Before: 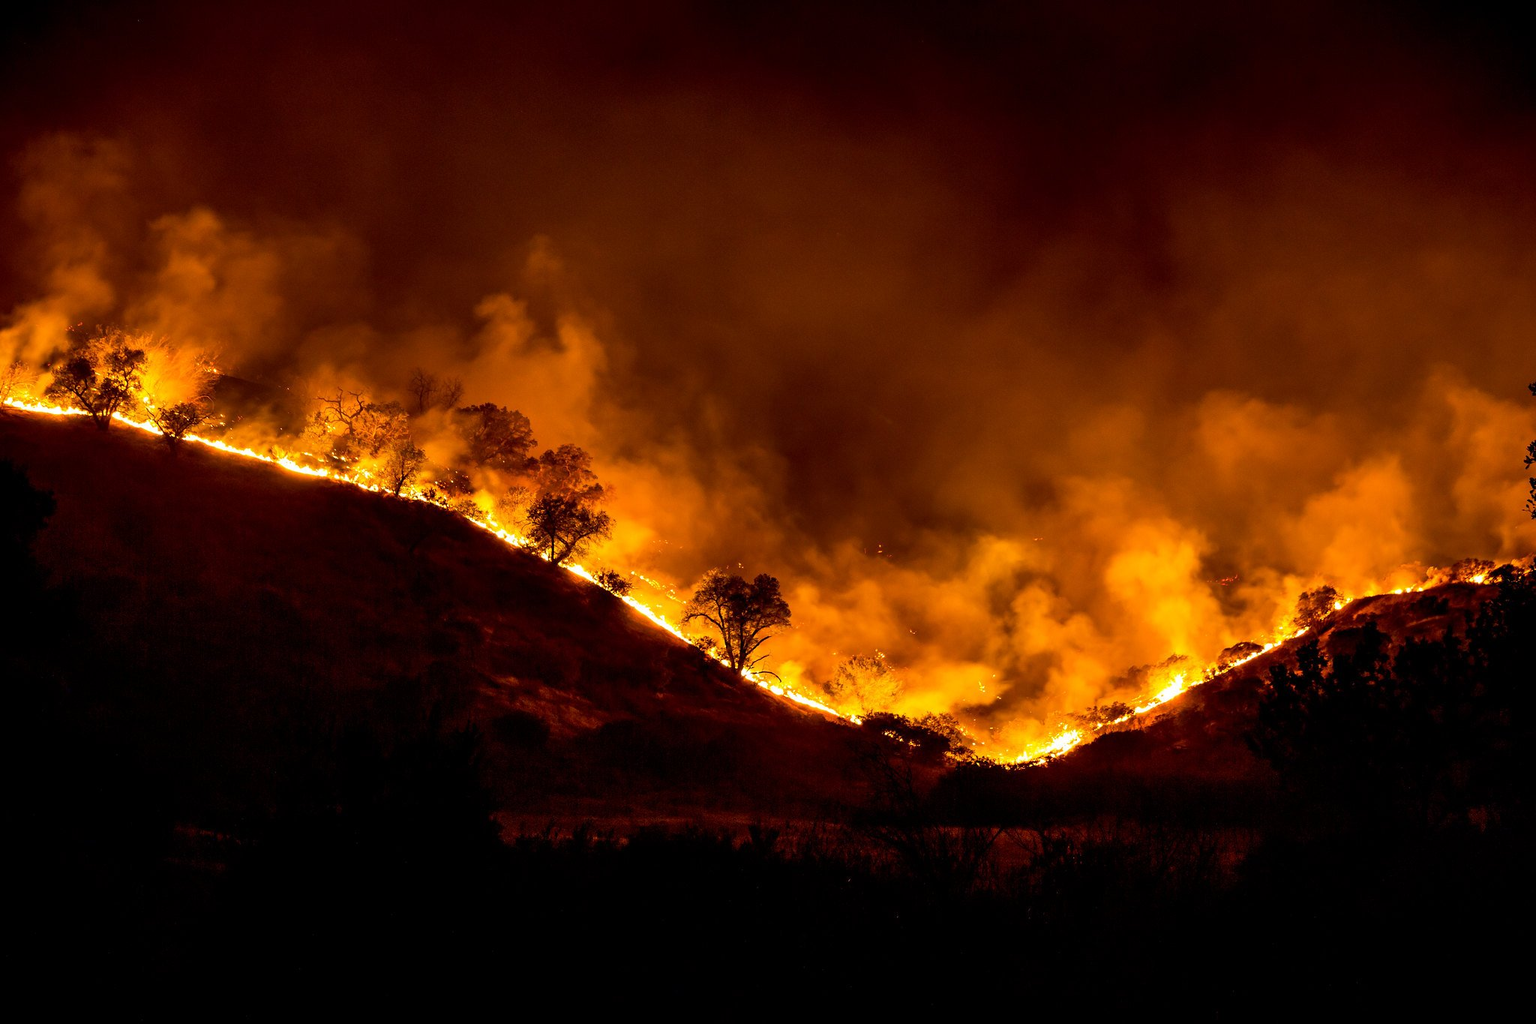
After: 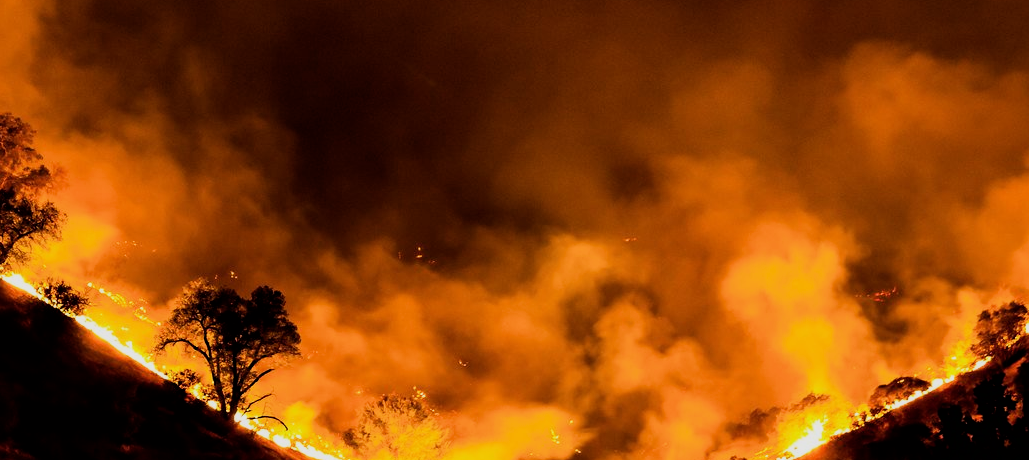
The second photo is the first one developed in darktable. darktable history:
crop: left 36.83%, top 35.112%, right 12.922%, bottom 31.18%
filmic rgb: black relative exposure -5.1 EV, white relative exposure 3.96 EV, hardness 2.88, contrast 1.297, highlights saturation mix -28.52%, iterations of high-quality reconstruction 0
